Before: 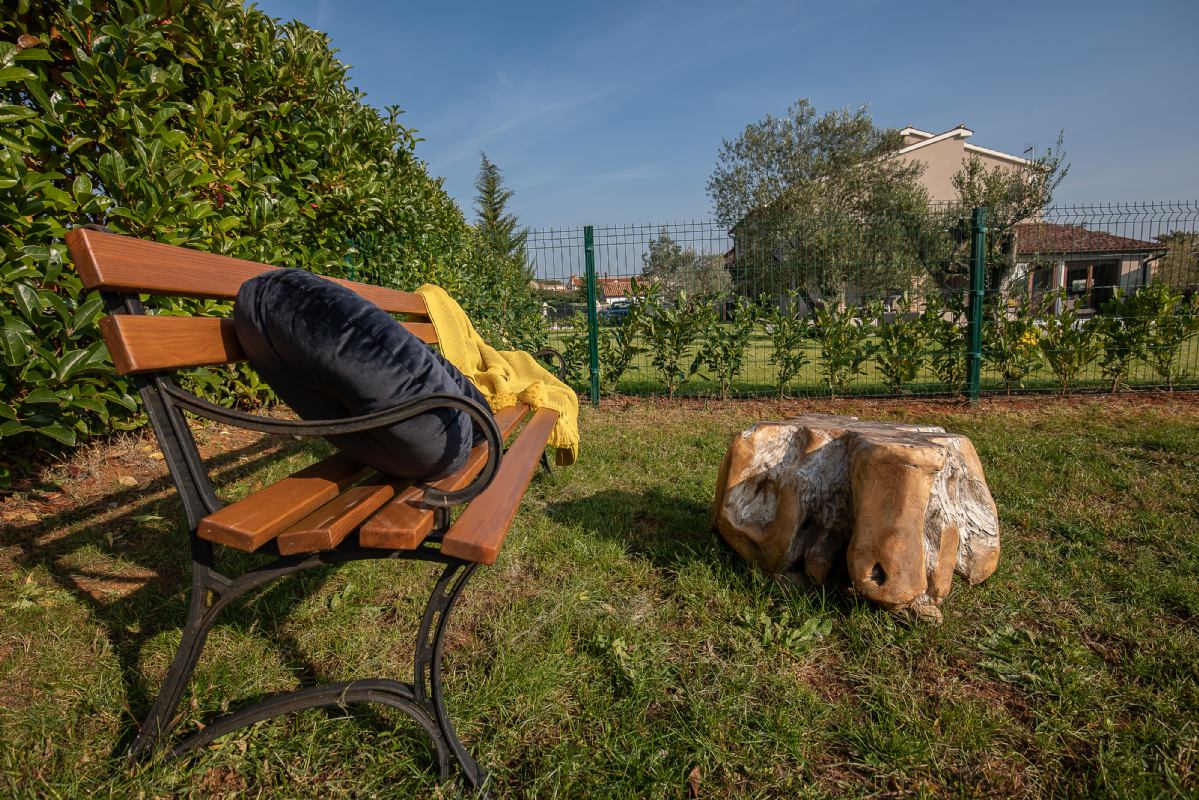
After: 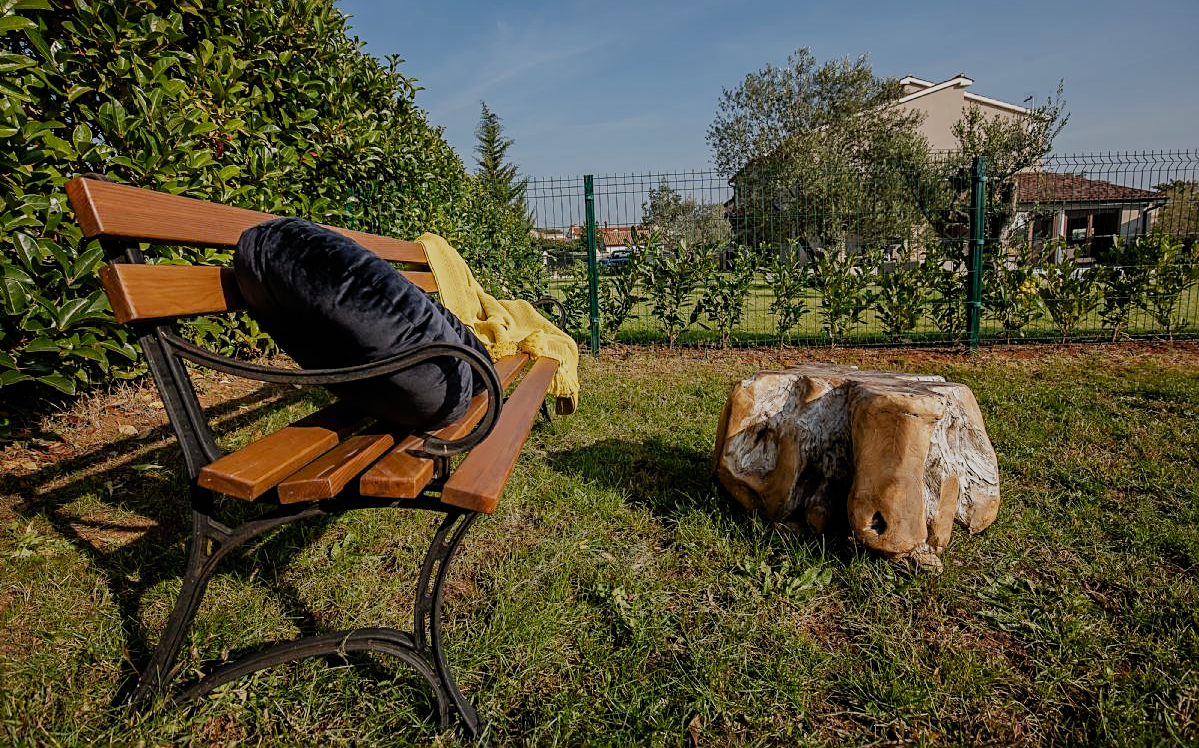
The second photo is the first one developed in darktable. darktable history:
filmic rgb: black relative exposure -7.65 EV, white relative exposure 4.56 EV, threshold 2.97 EV, hardness 3.61, preserve chrominance no, color science v5 (2021), iterations of high-quality reconstruction 0, enable highlight reconstruction true
sharpen: on, module defaults
crop and rotate: top 6.412%
